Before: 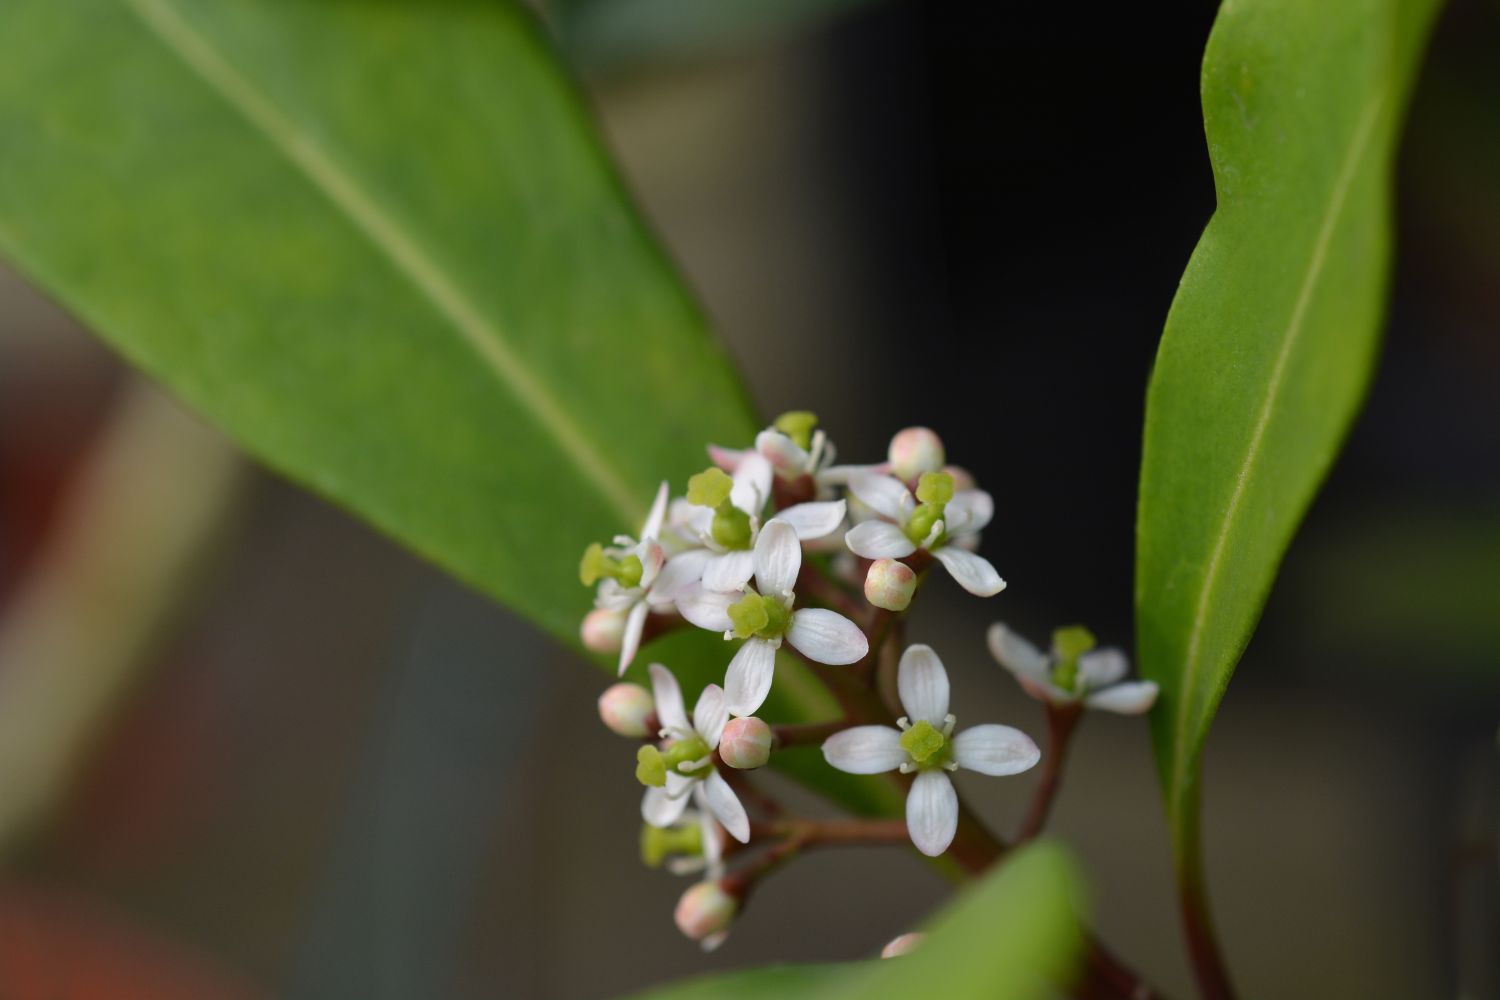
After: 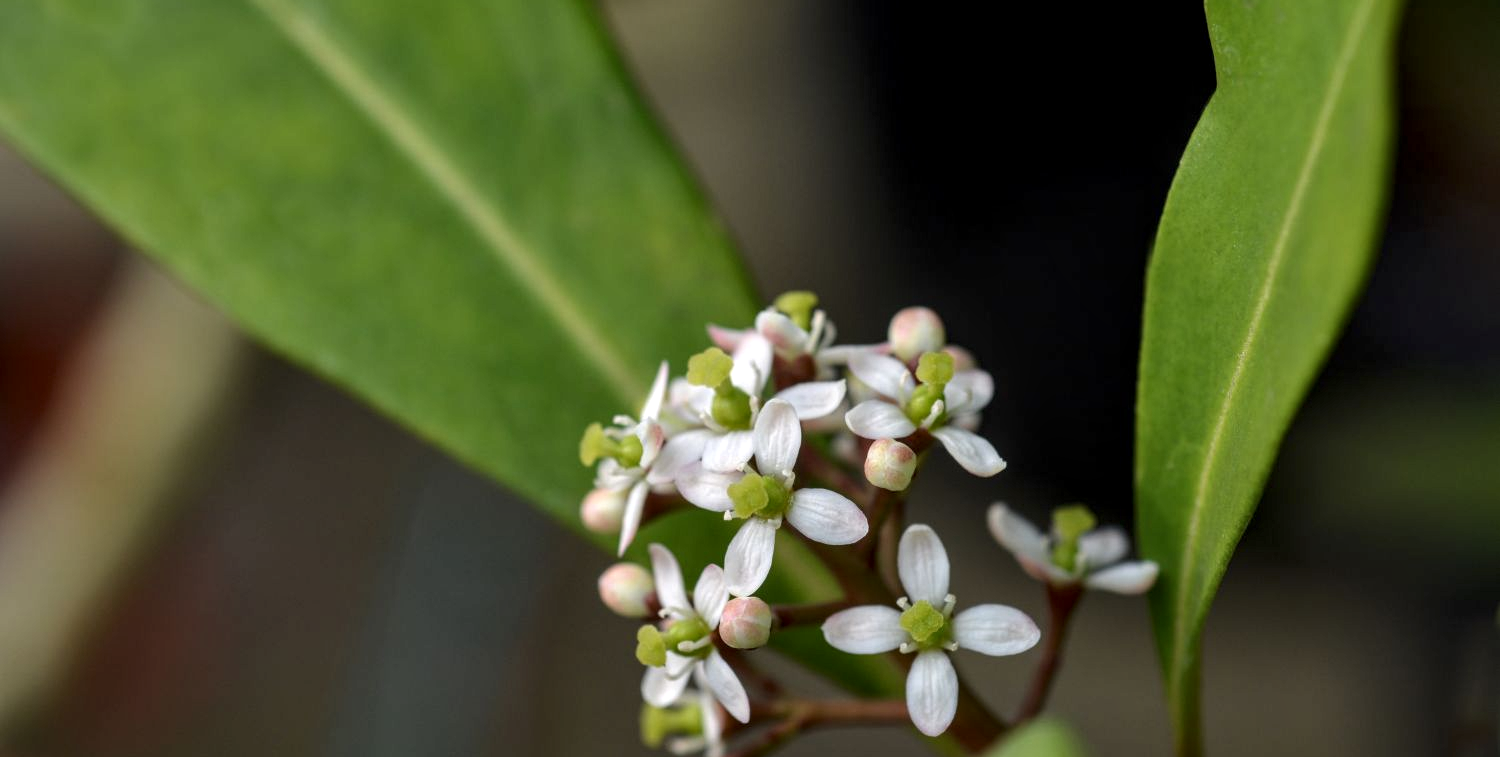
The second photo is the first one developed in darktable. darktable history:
crop and rotate: top 12.087%, bottom 12.208%
local contrast: detail 153%
